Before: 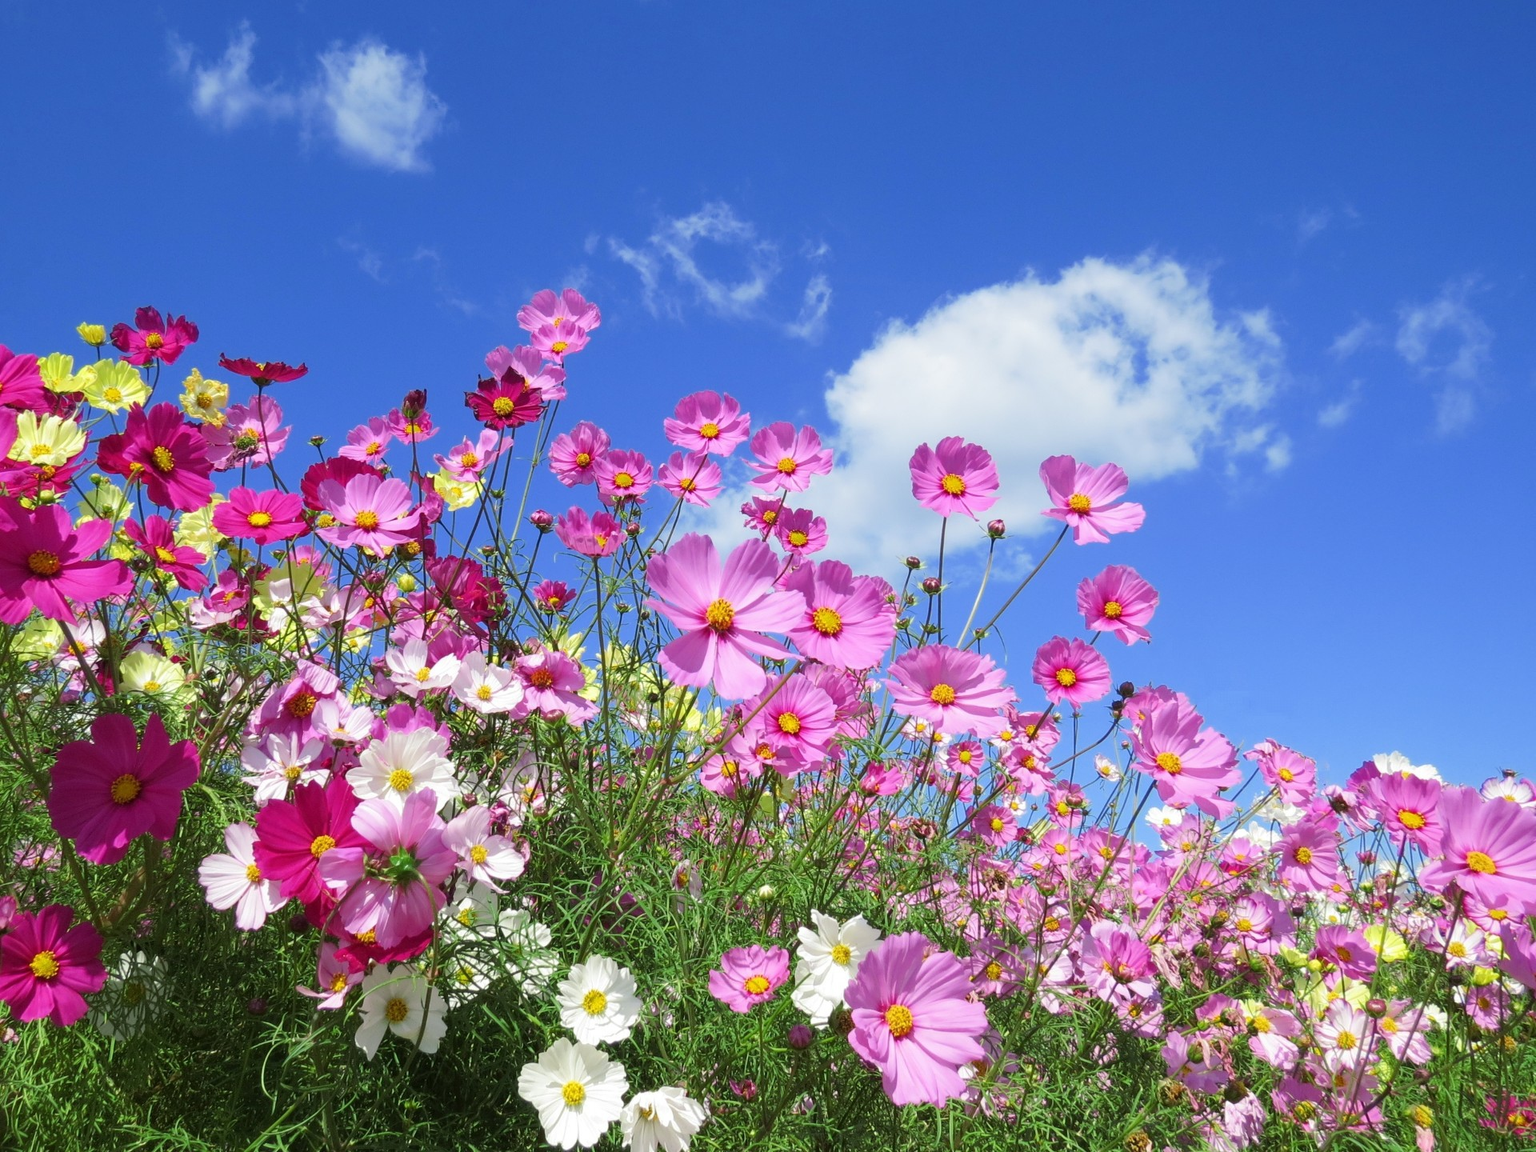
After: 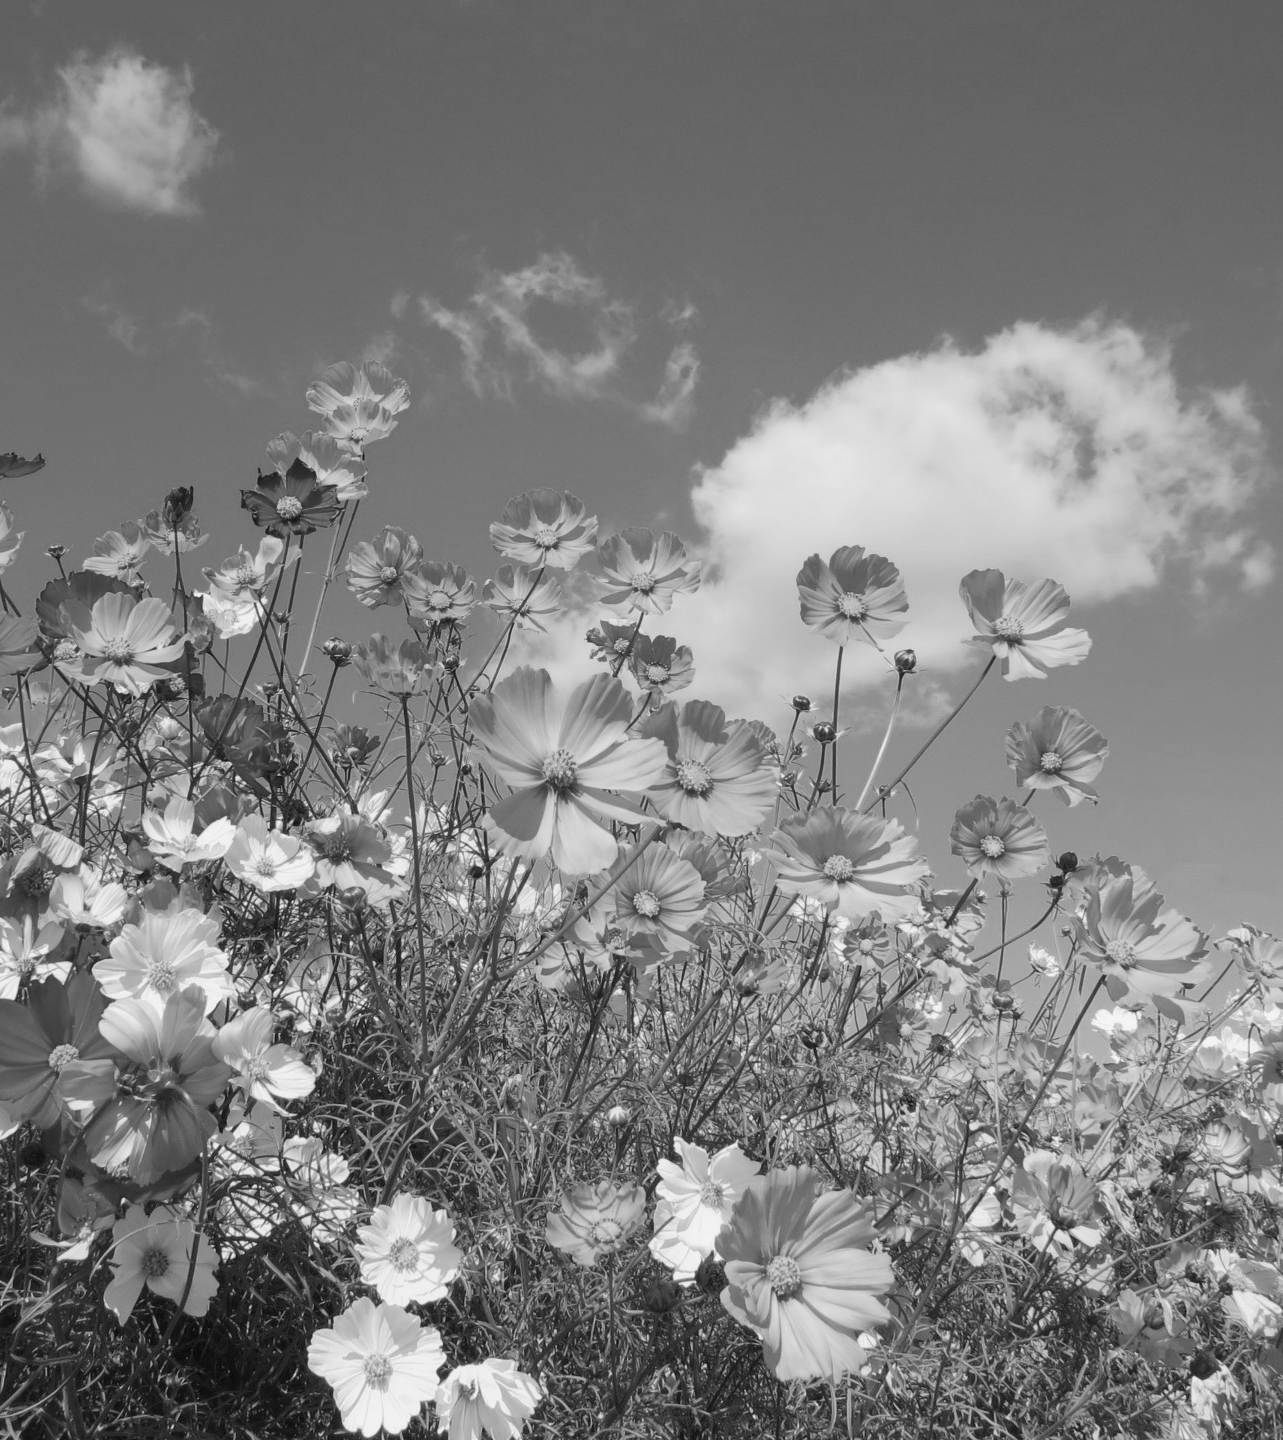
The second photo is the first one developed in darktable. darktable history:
crop and rotate: left 17.732%, right 15.423%
monochrome: a 14.95, b -89.96
